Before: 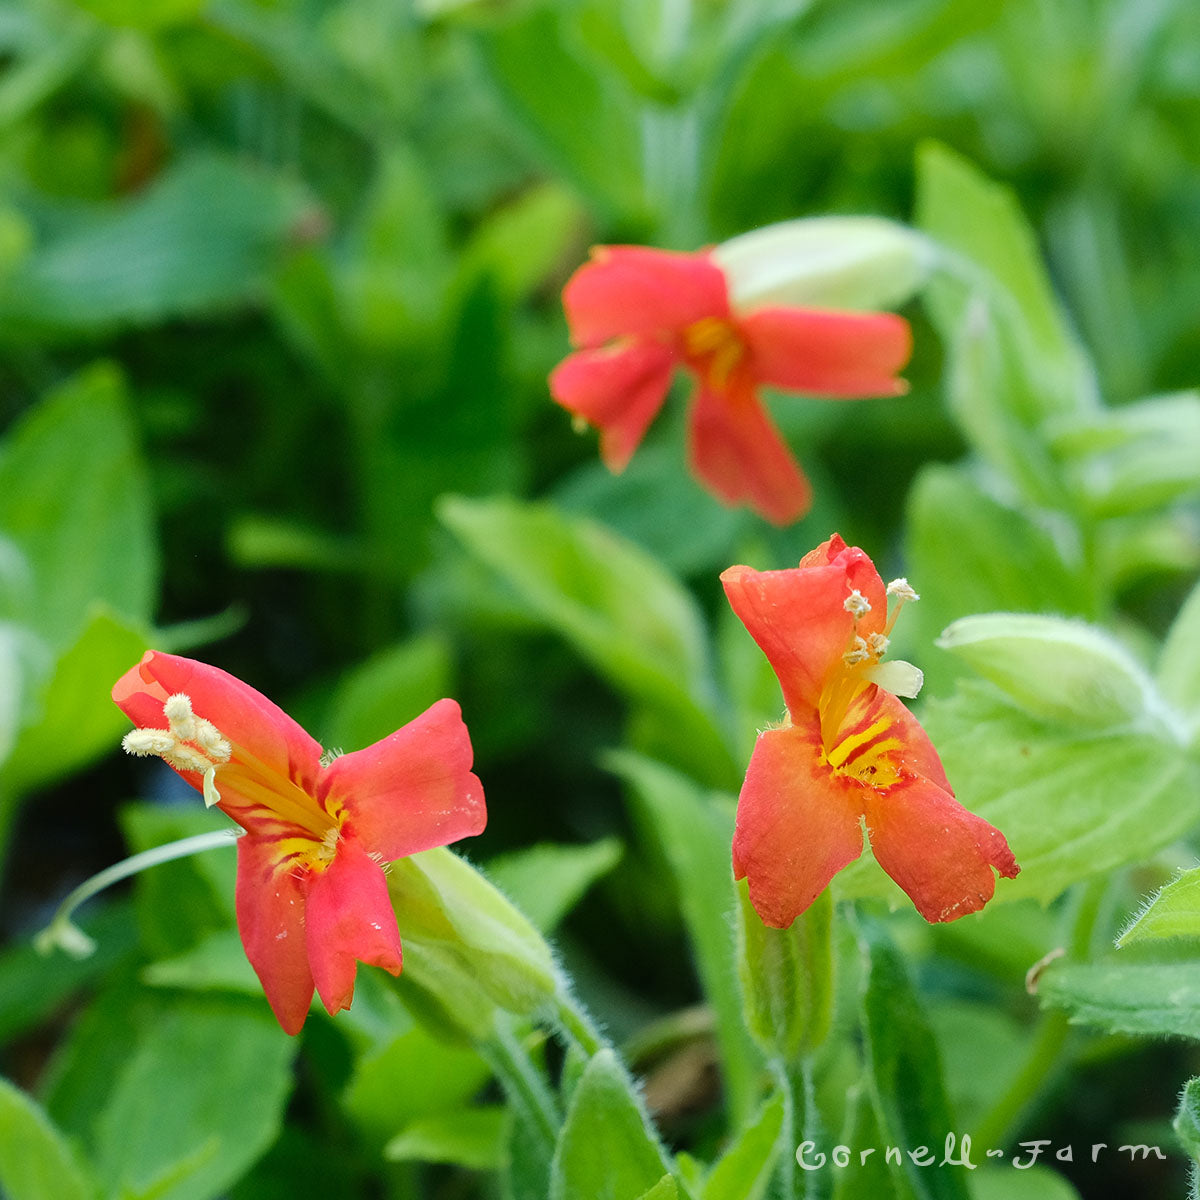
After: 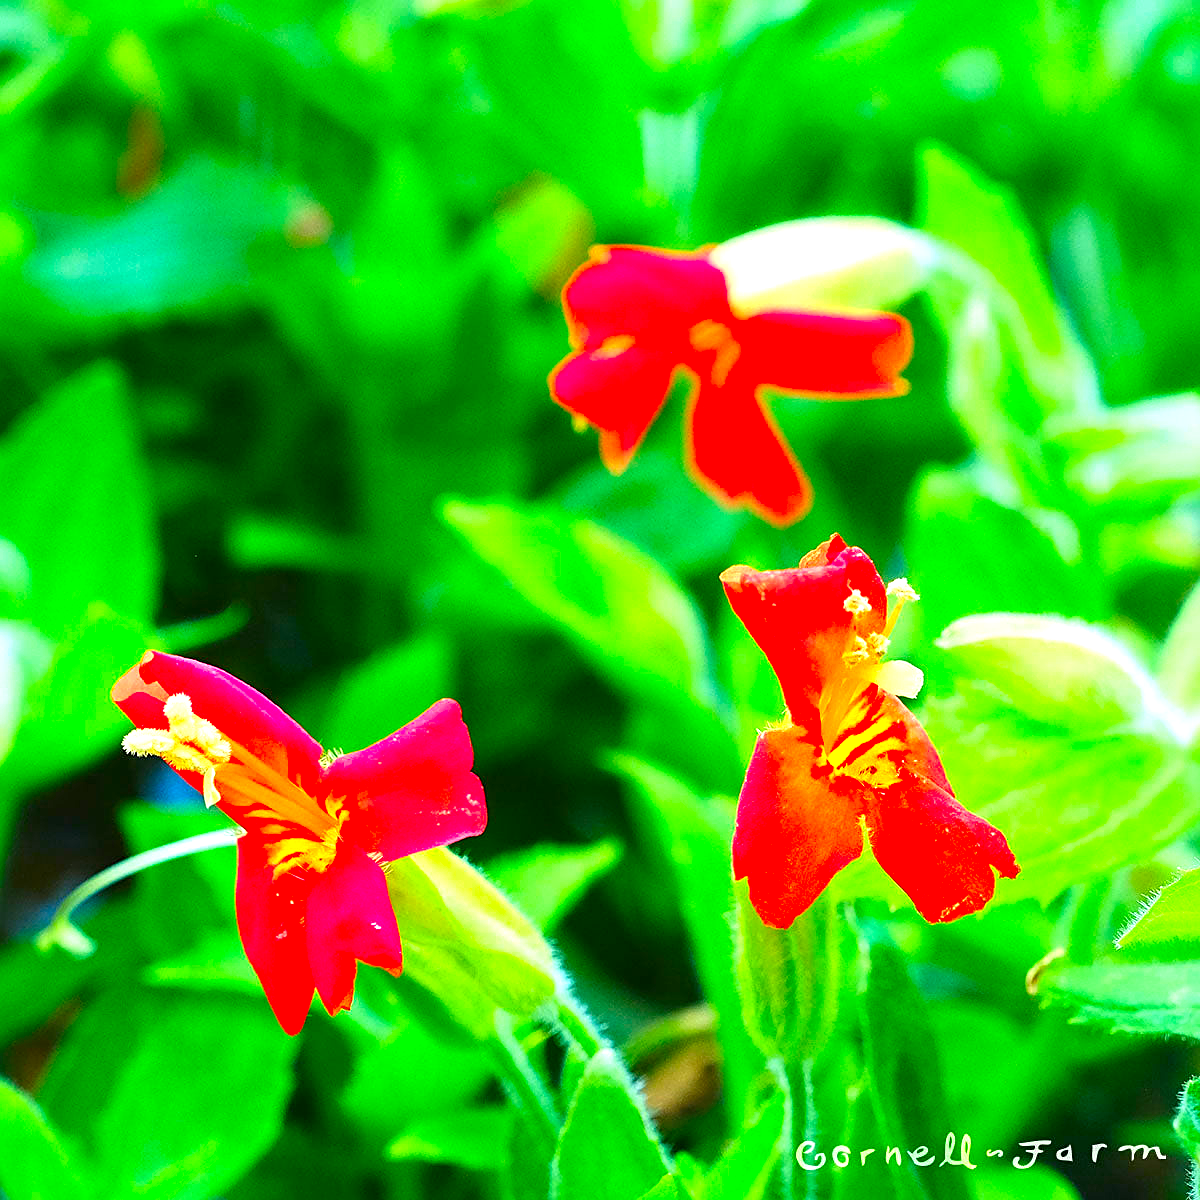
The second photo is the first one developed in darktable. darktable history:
color correction: highlights b* -0.036, saturation 1.79
exposure: black level correction 0, exposure 1.099 EV, compensate highlight preservation false
sharpen: on, module defaults
